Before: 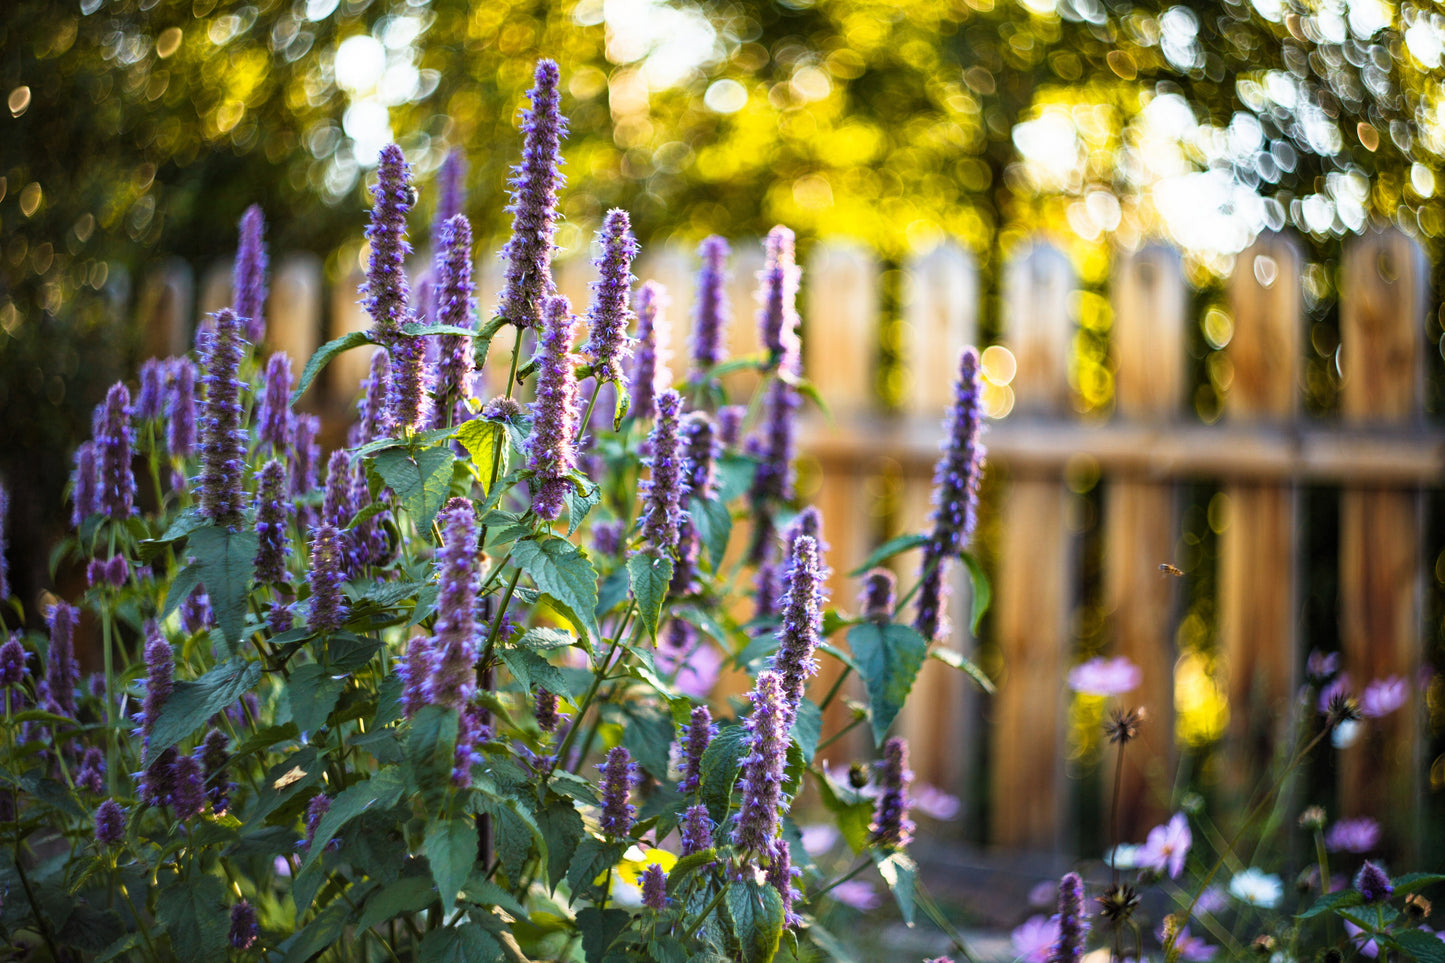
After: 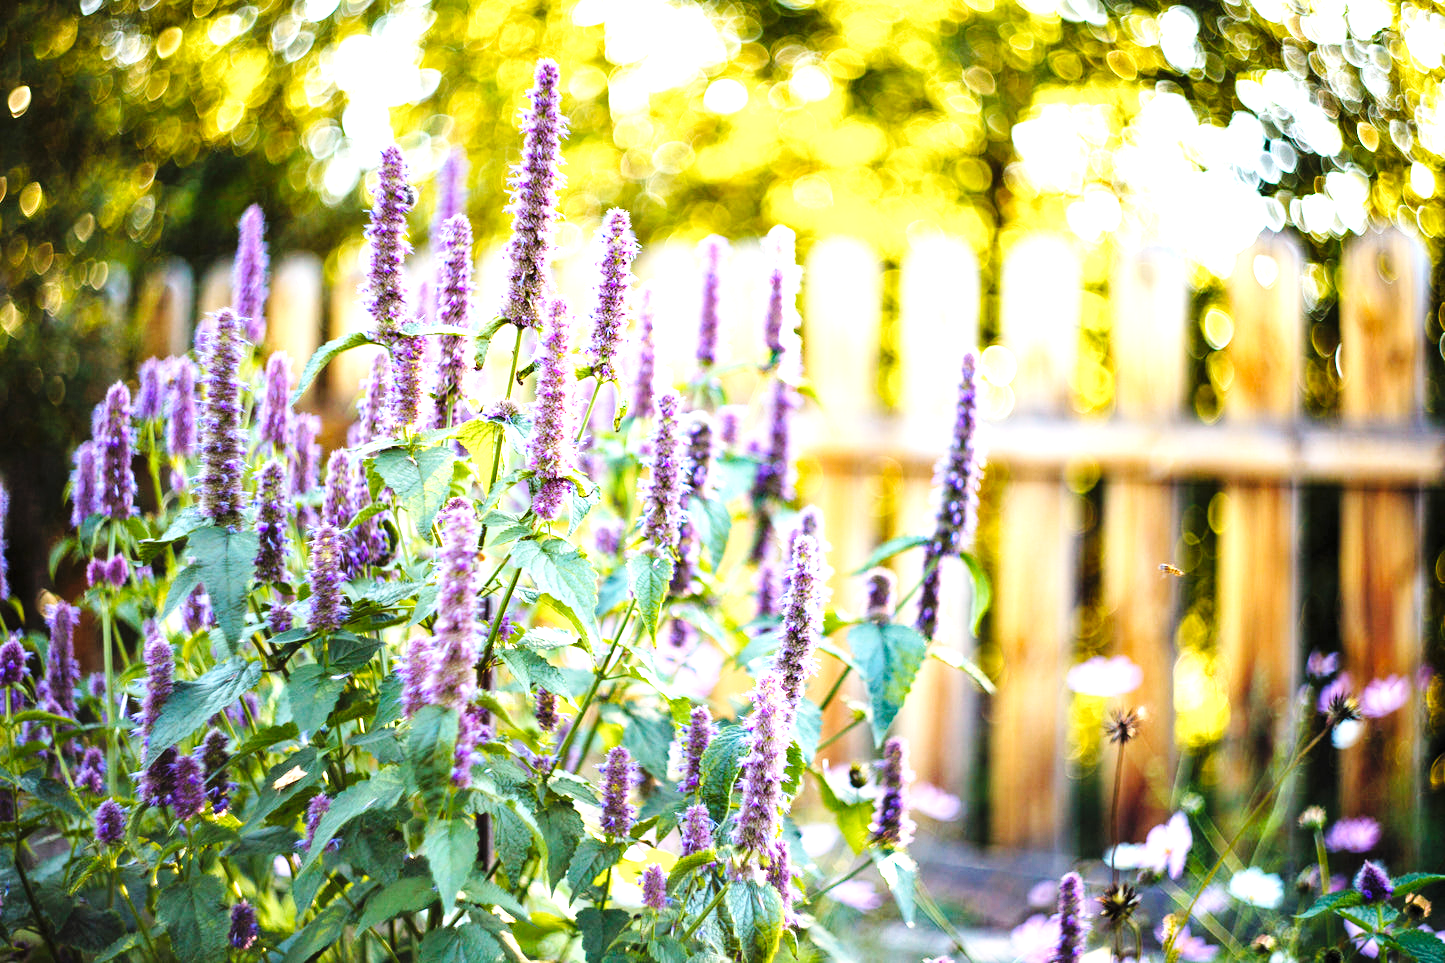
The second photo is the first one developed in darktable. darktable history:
exposure: black level correction 0, exposure 1.49 EV, compensate exposure bias true, compensate highlight preservation false
base curve: curves: ch0 [(0, 0) (0.036, 0.025) (0.121, 0.166) (0.206, 0.329) (0.605, 0.79) (1, 1)], preserve colors none
